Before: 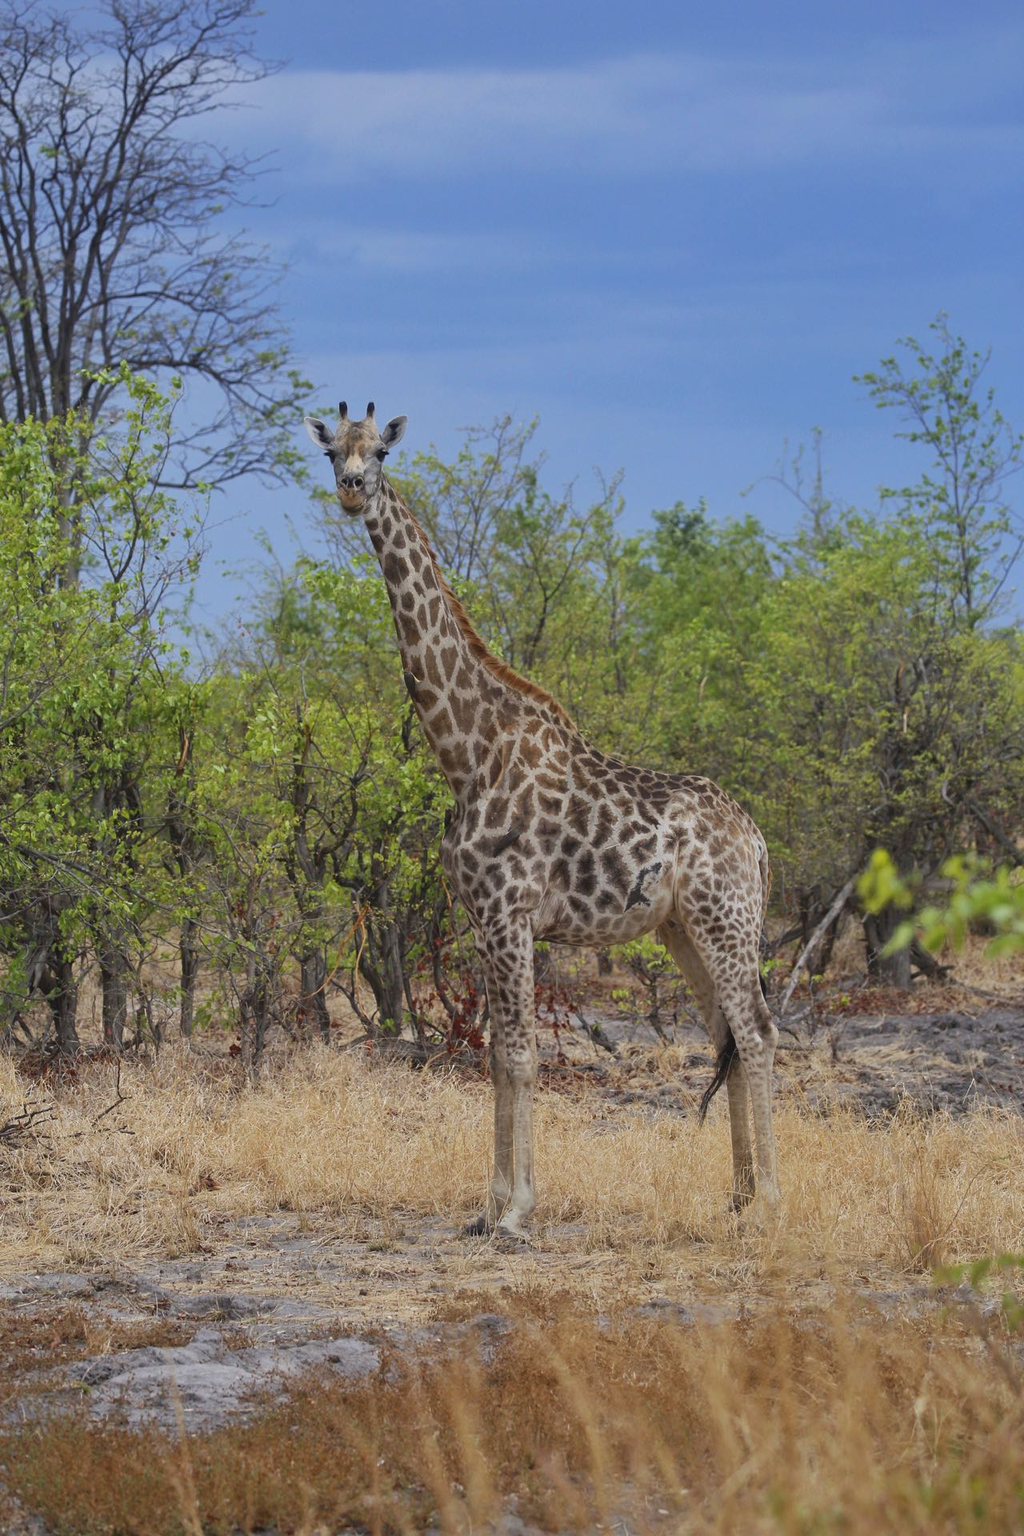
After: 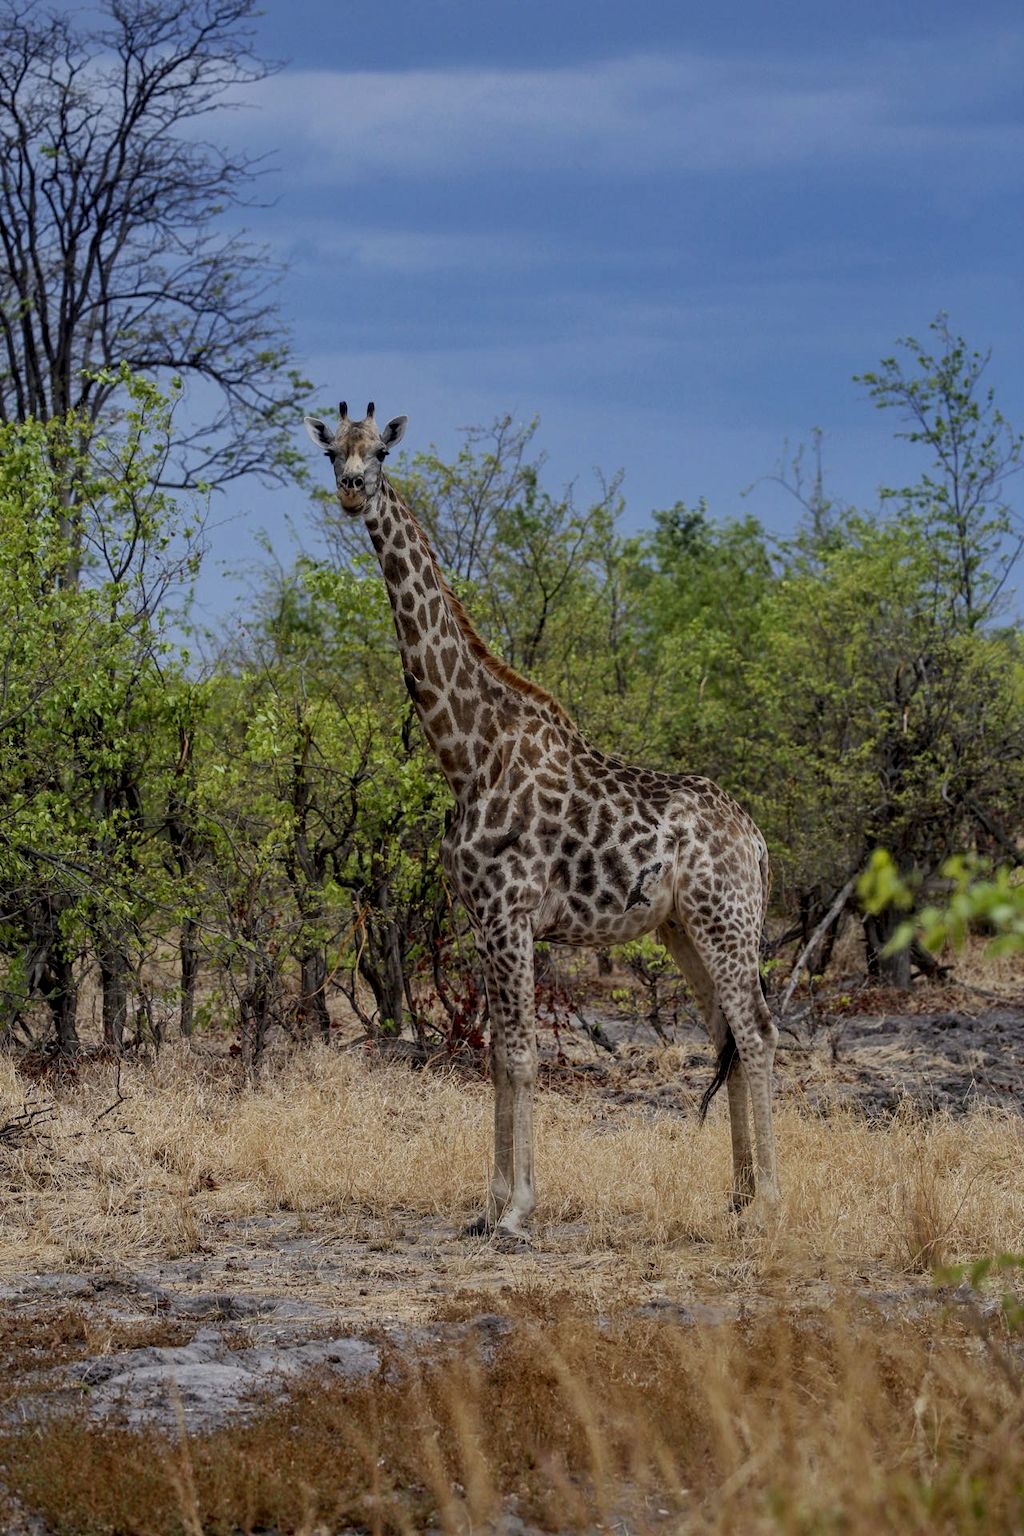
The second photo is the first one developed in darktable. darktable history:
local contrast: detail 144%
exposure: black level correction 0.011, exposure -0.482 EV, compensate highlight preservation false
